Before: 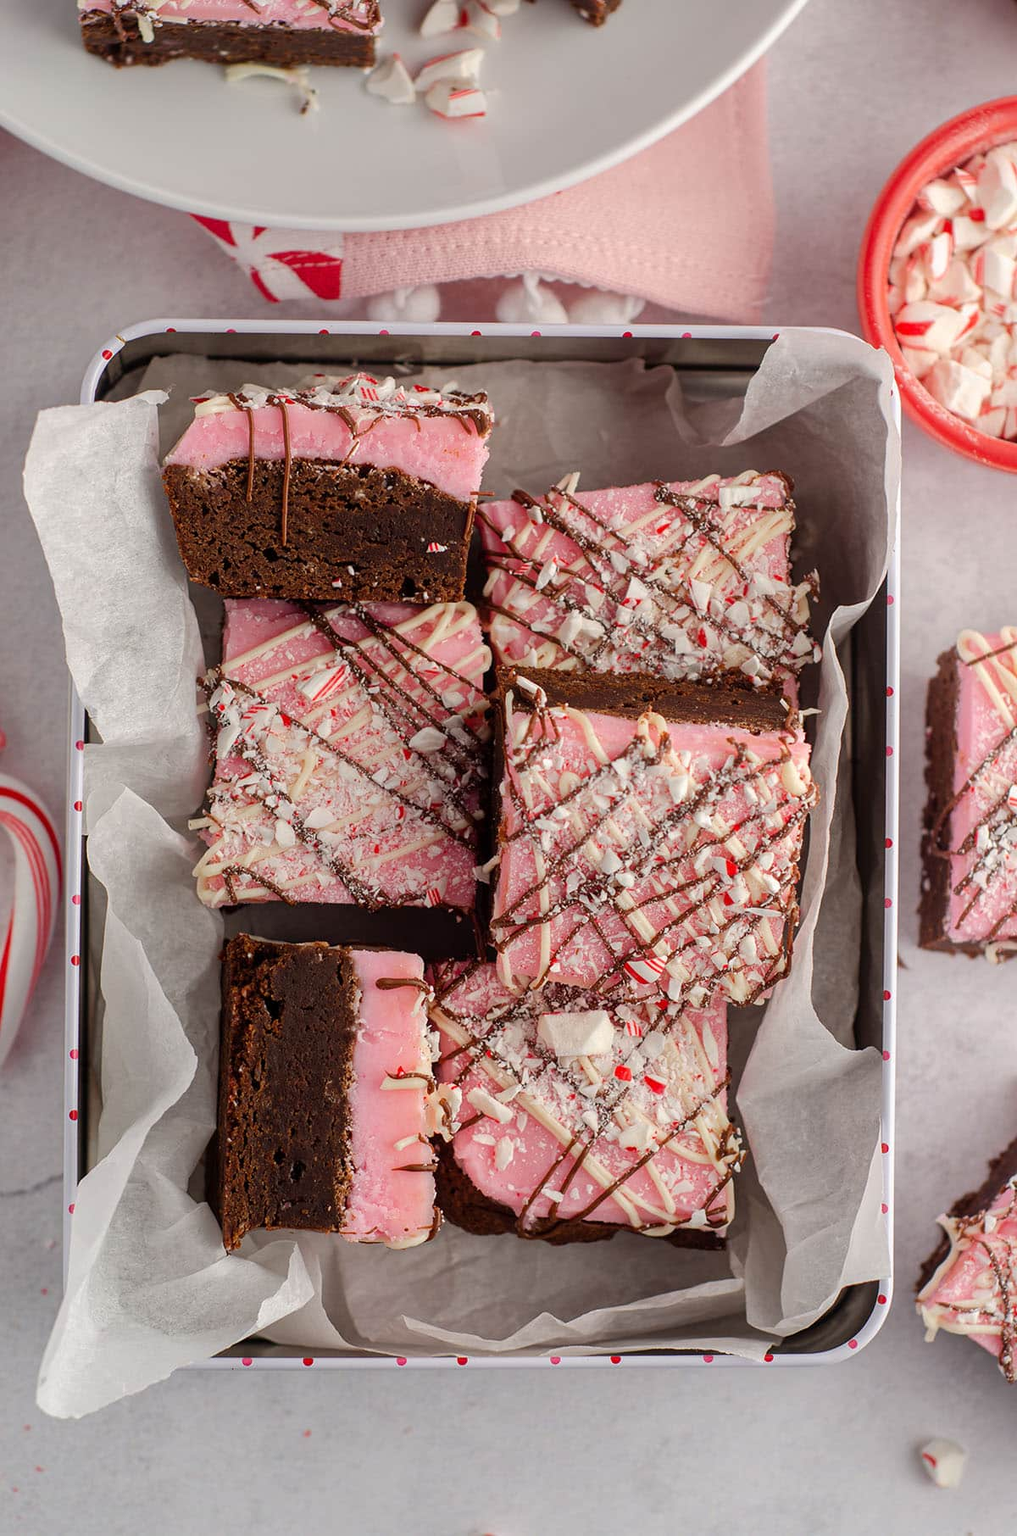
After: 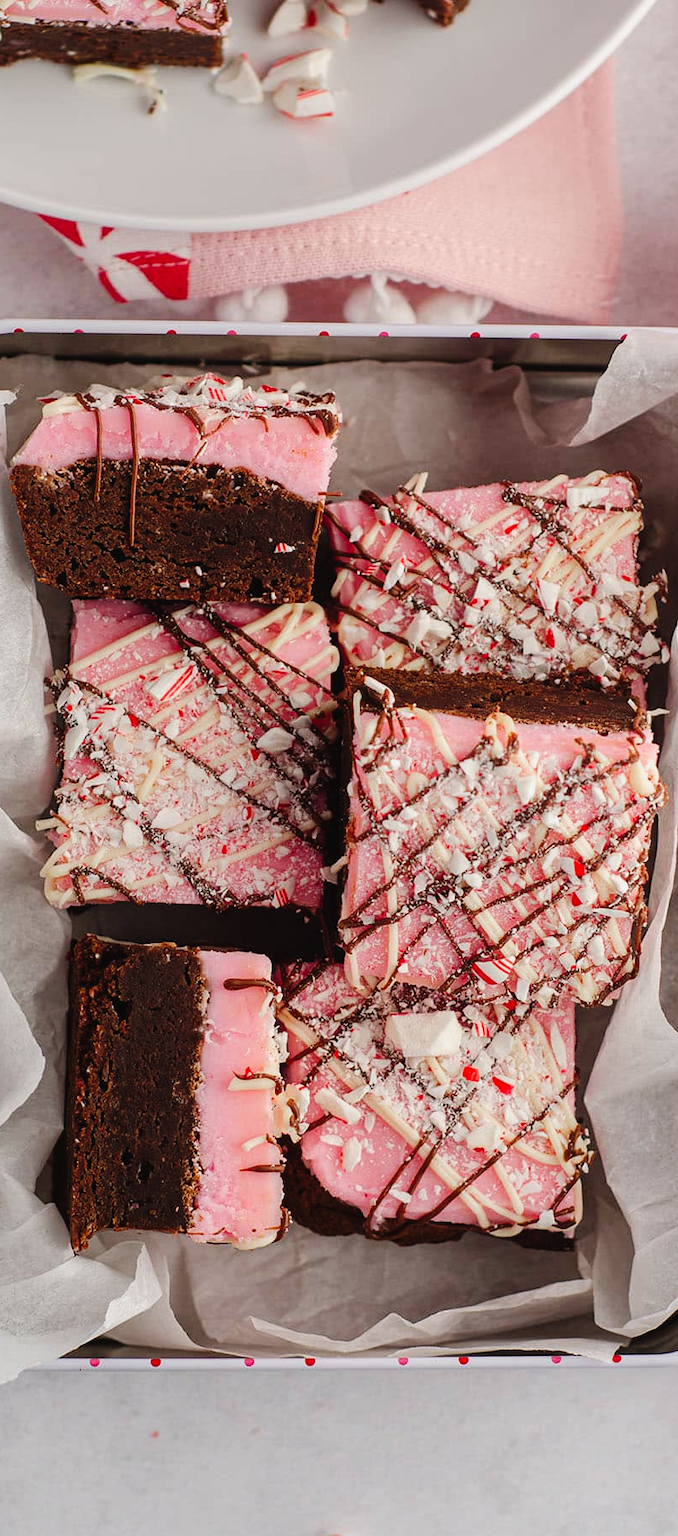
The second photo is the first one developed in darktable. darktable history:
crop and rotate: left 15.047%, right 18.277%
tone curve: curves: ch0 [(0, 0.021) (0.049, 0.044) (0.158, 0.113) (0.351, 0.331) (0.485, 0.505) (0.656, 0.696) (0.868, 0.887) (1, 0.969)]; ch1 [(0, 0) (0.322, 0.328) (0.434, 0.438) (0.473, 0.477) (0.502, 0.503) (0.522, 0.526) (0.564, 0.591) (0.602, 0.632) (0.677, 0.701) (0.859, 0.885) (1, 1)]; ch2 [(0, 0) (0.33, 0.301) (0.452, 0.434) (0.502, 0.505) (0.535, 0.554) (0.565, 0.598) (0.618, 0.629) (1, 1)], preserve colors none
